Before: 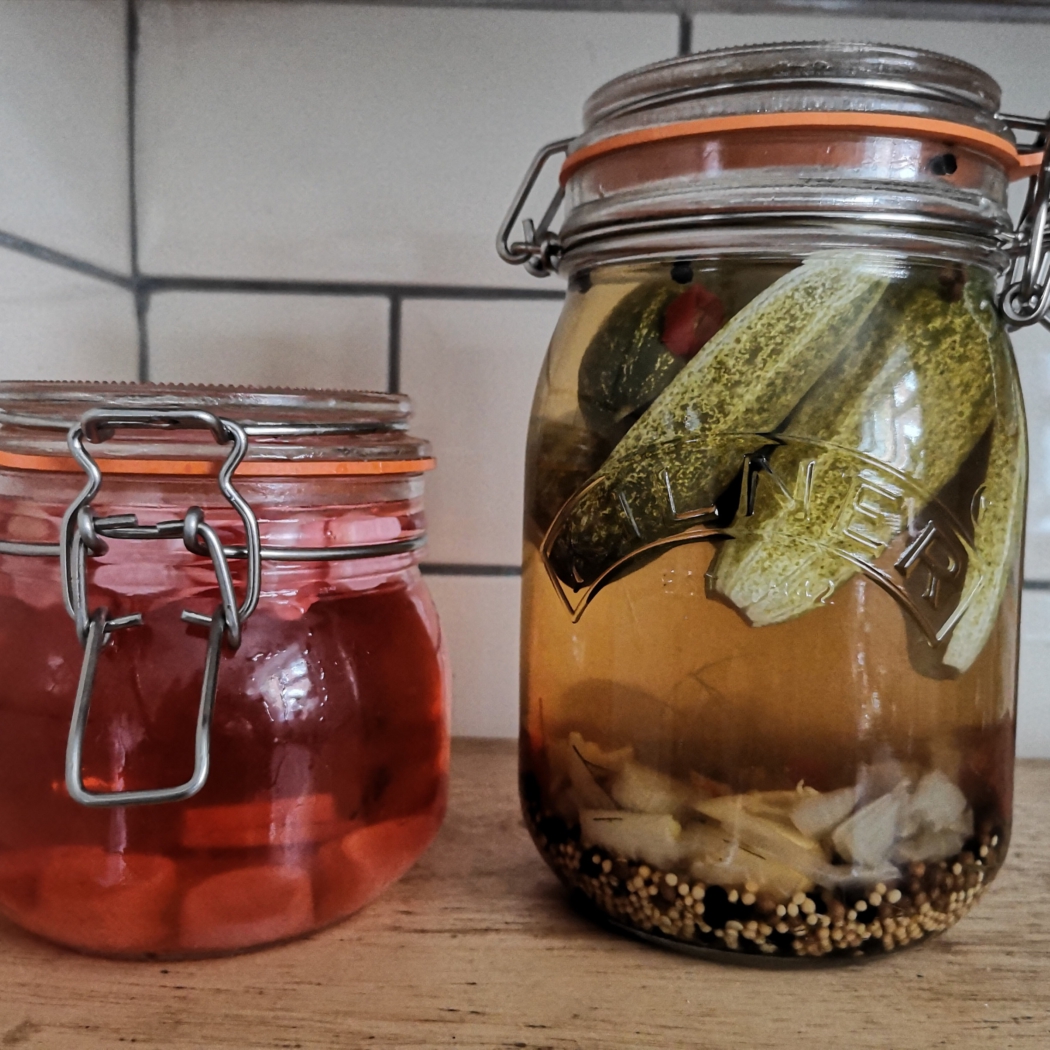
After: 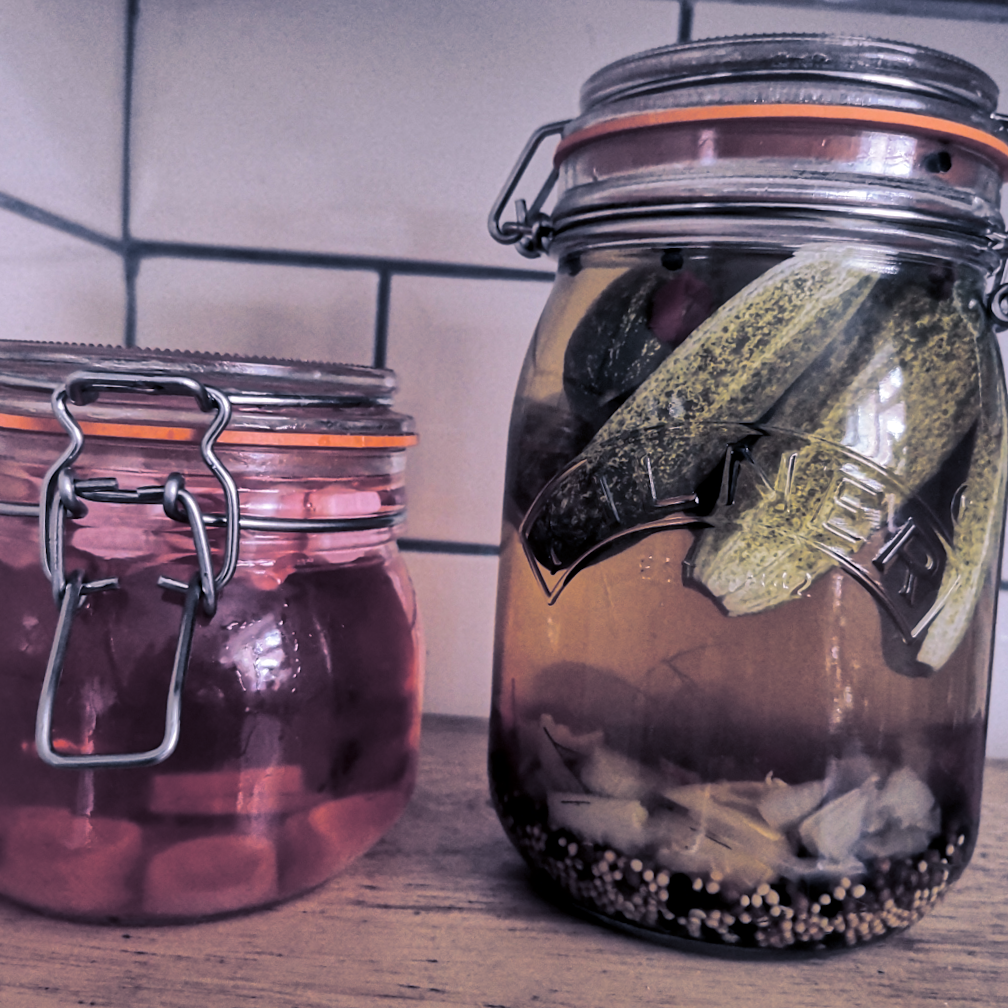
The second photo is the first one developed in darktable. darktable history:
white balance: red 1.066, blue 1.119
crop and rotate: angle -2.38°
local contrast: mode bilateral grid, contrast 20, coarseness 50, detail 120%, midtone range 0.2
split-toning: shadows › hue 230.4°
